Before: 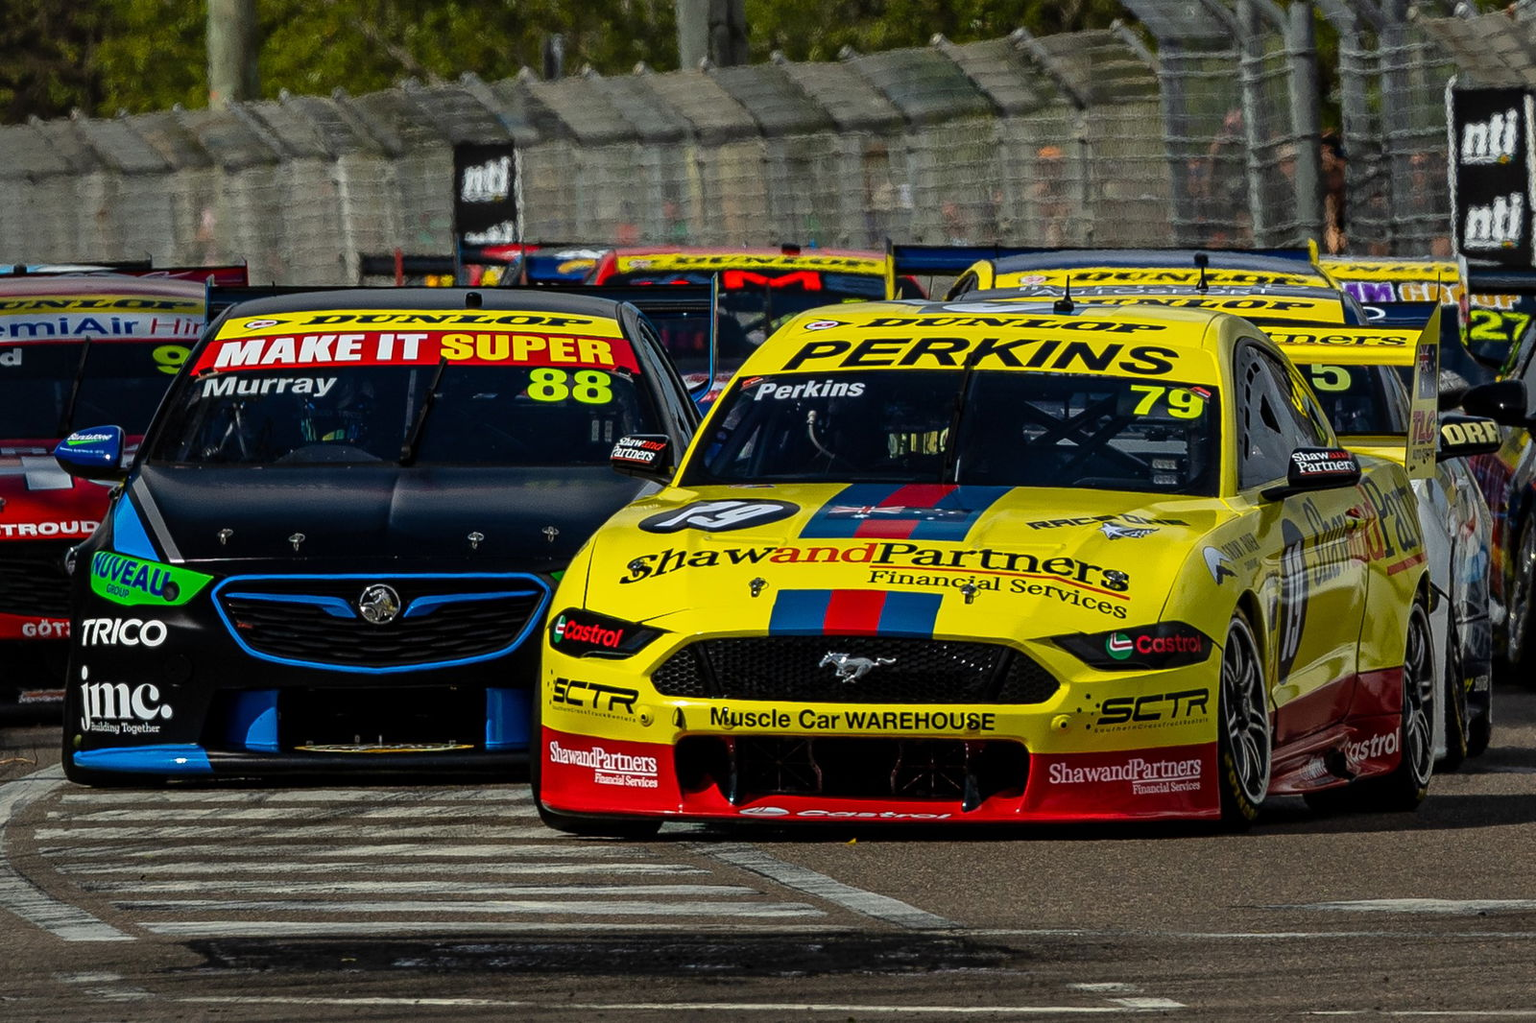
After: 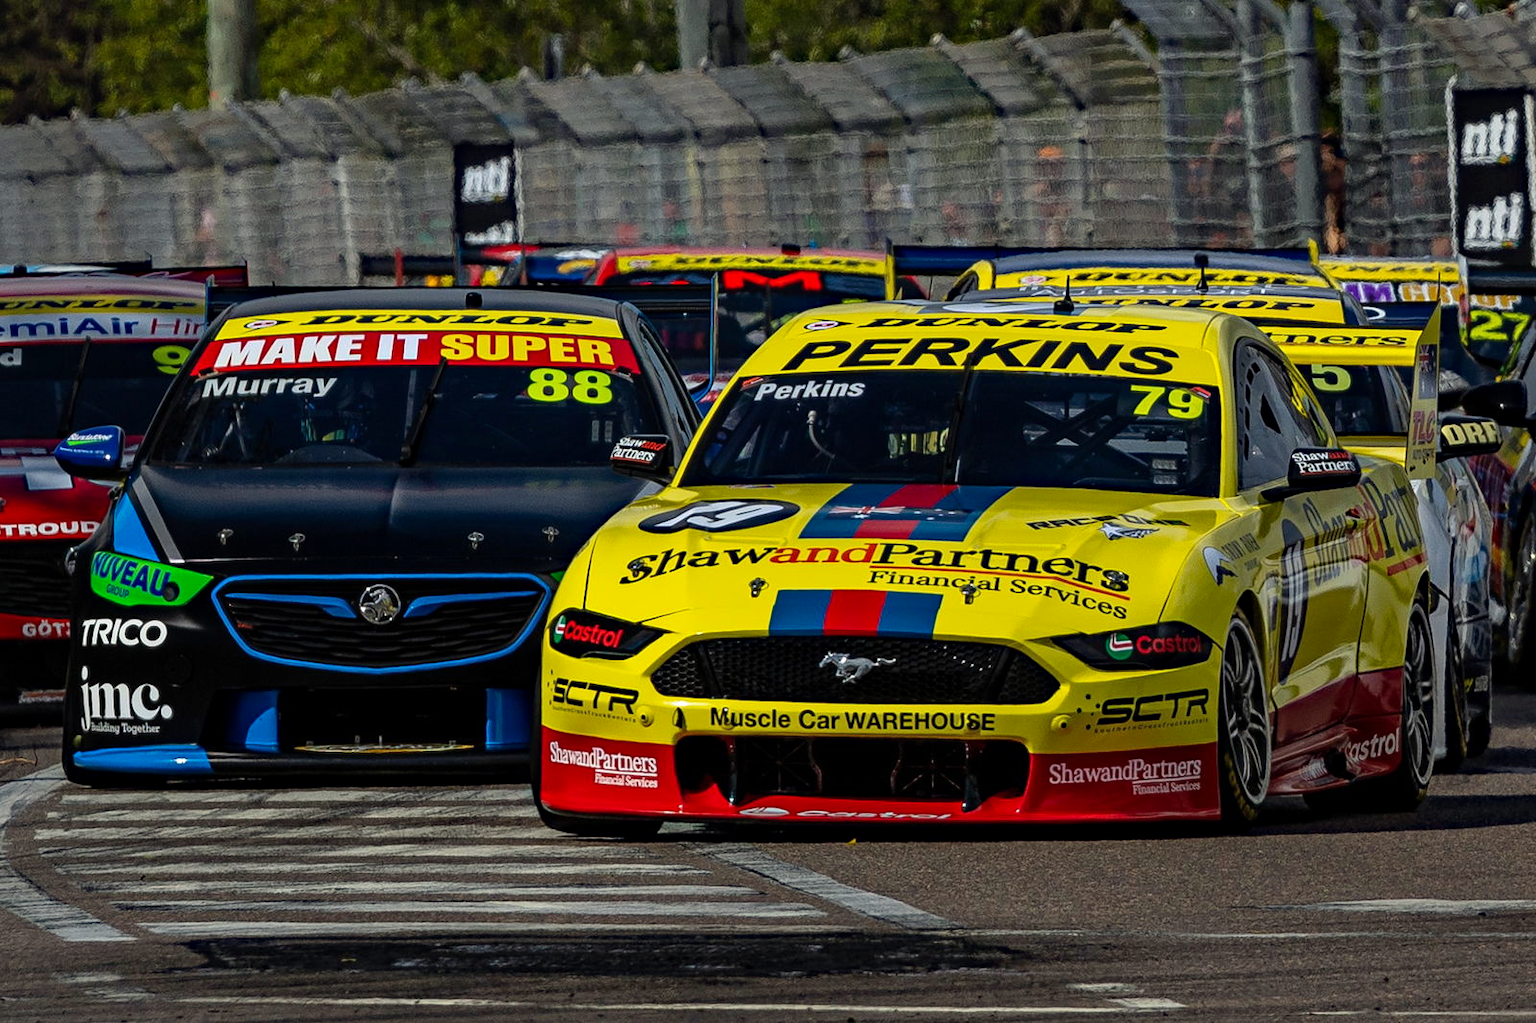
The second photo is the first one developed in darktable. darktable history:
haze removal: strength 0.256, distance 0.245, compatibility mode true, adaptive false
